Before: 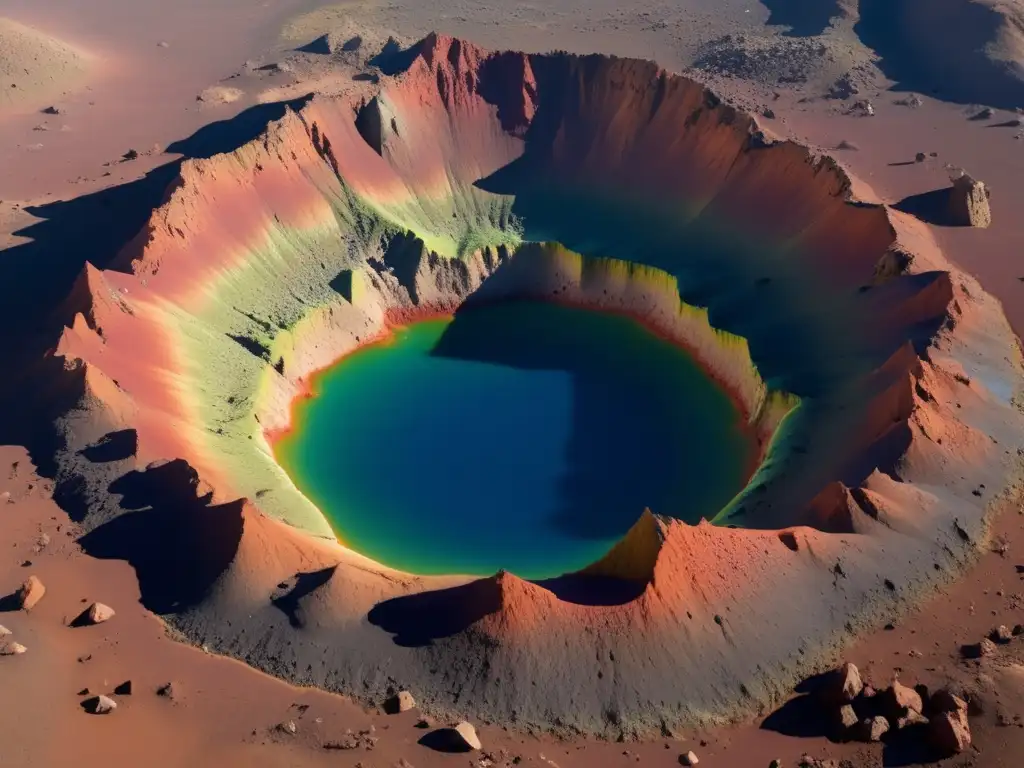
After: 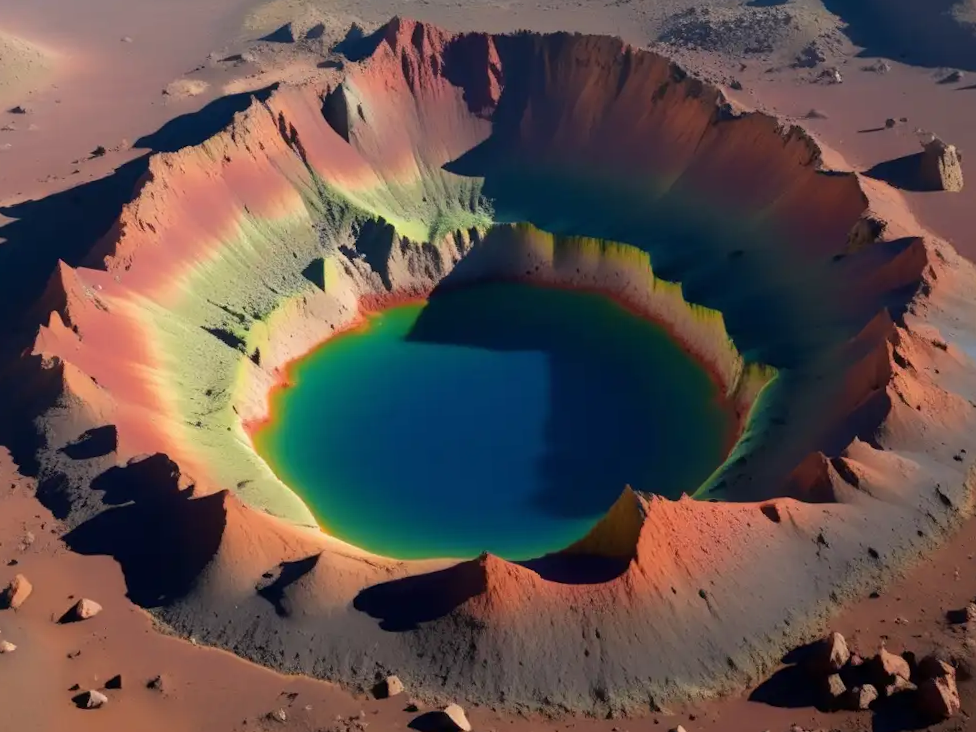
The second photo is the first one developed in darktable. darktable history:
color balance: contrast fulcrum 17.78%
rotate and perspective: rotation -2.12°, lens shift (vertical) 0.009, lens shift (horizontal) -0.008, automatic cropping original format, crop left 0.036, crop right 0.964, crop top 0.05, crop bottom 0.959
